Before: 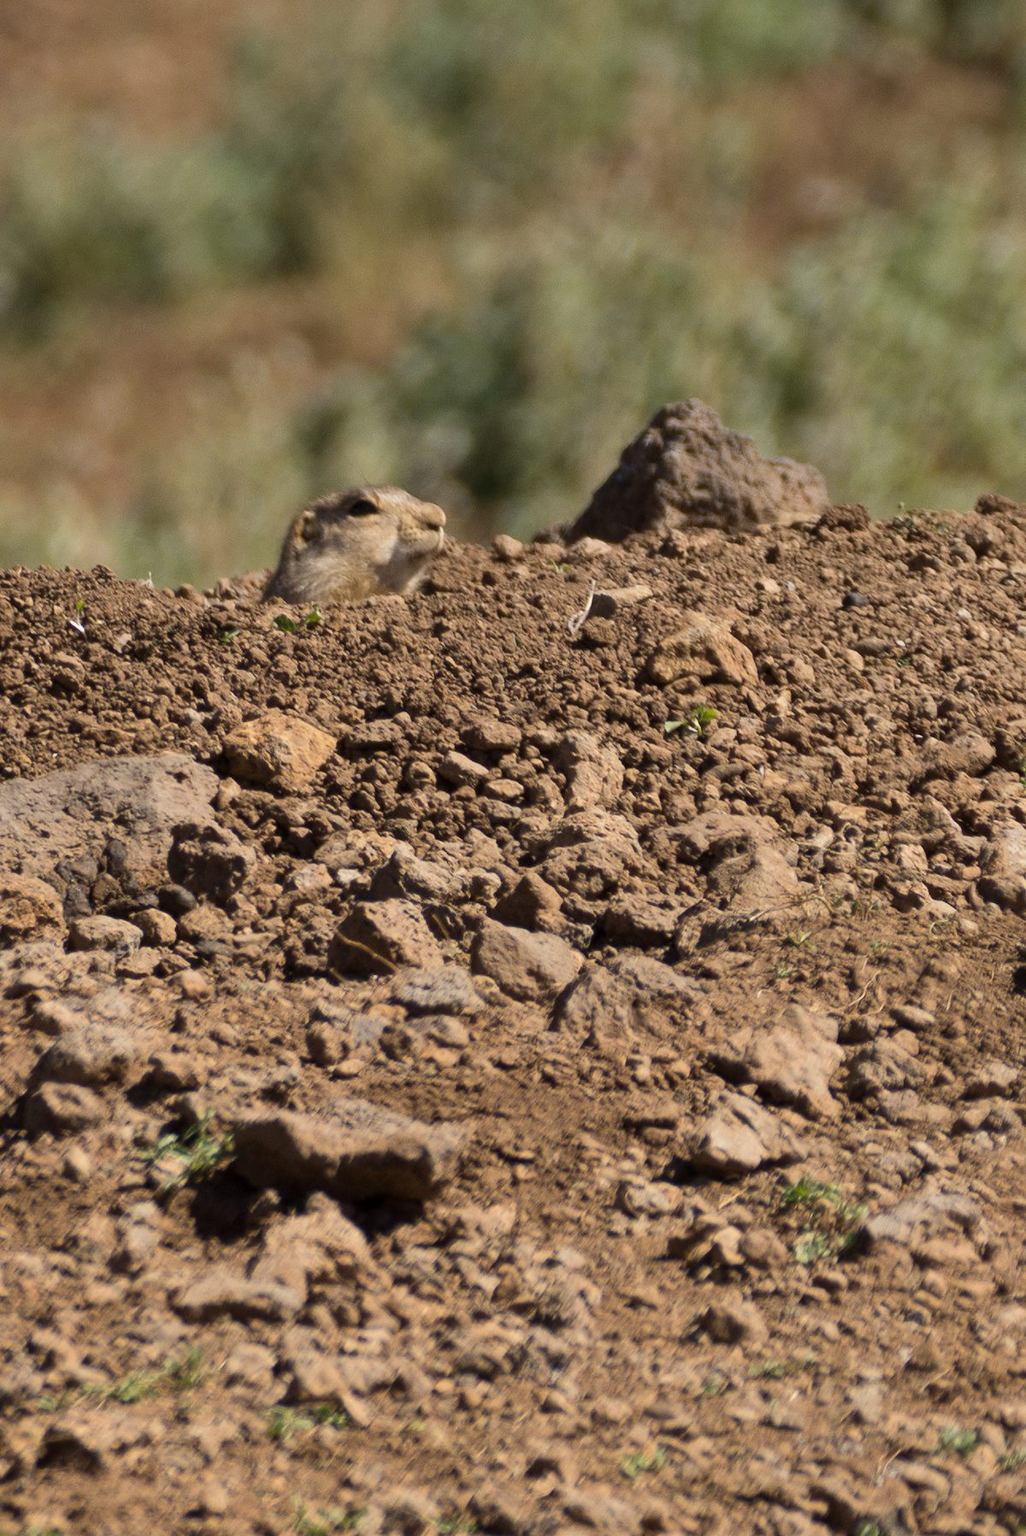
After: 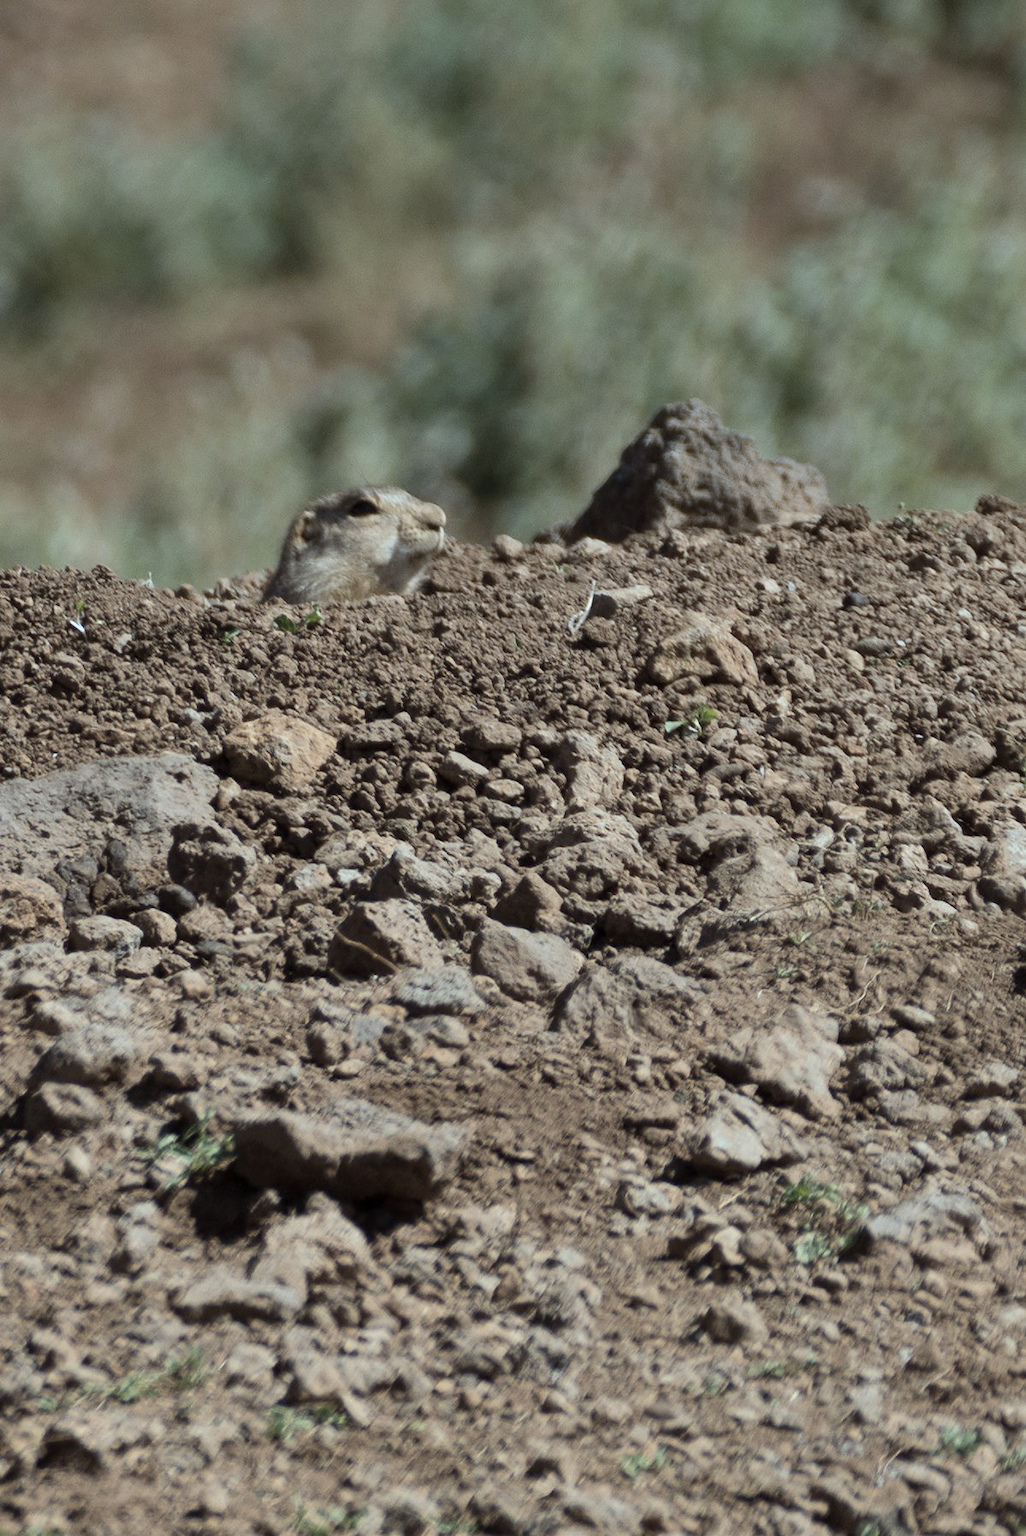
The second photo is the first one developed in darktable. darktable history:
color correction: highlights a* -13.28, highlights b* -17.32, saturation 0.7
